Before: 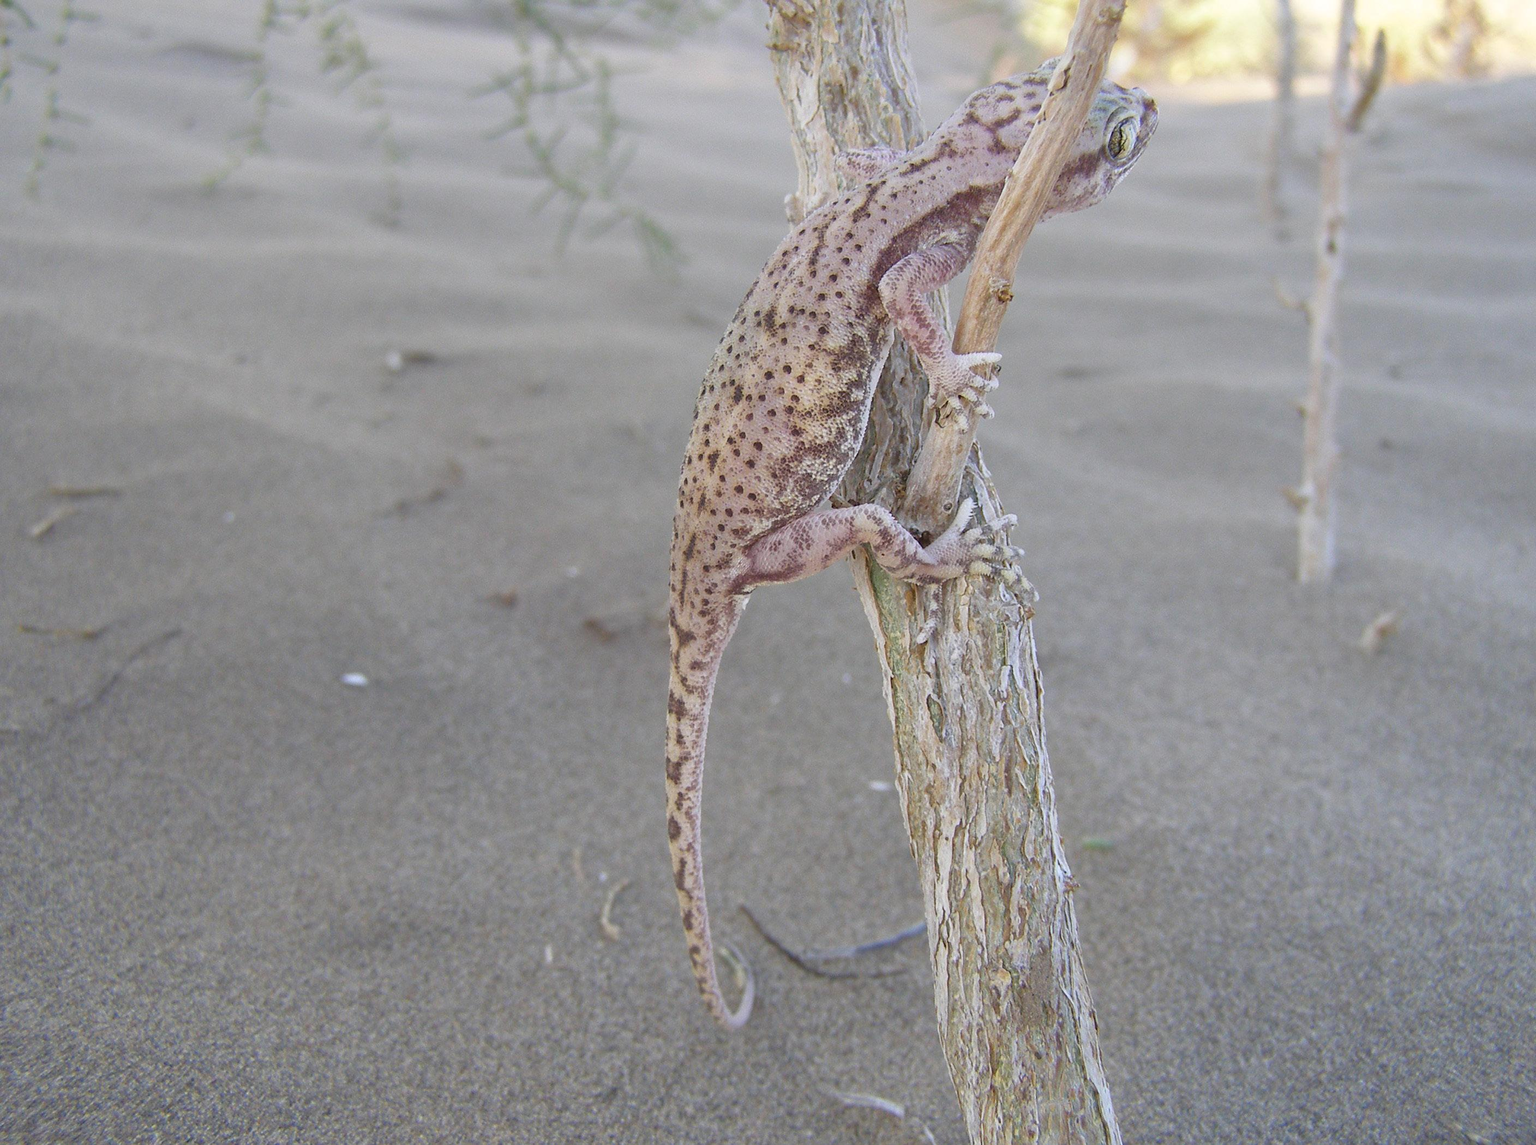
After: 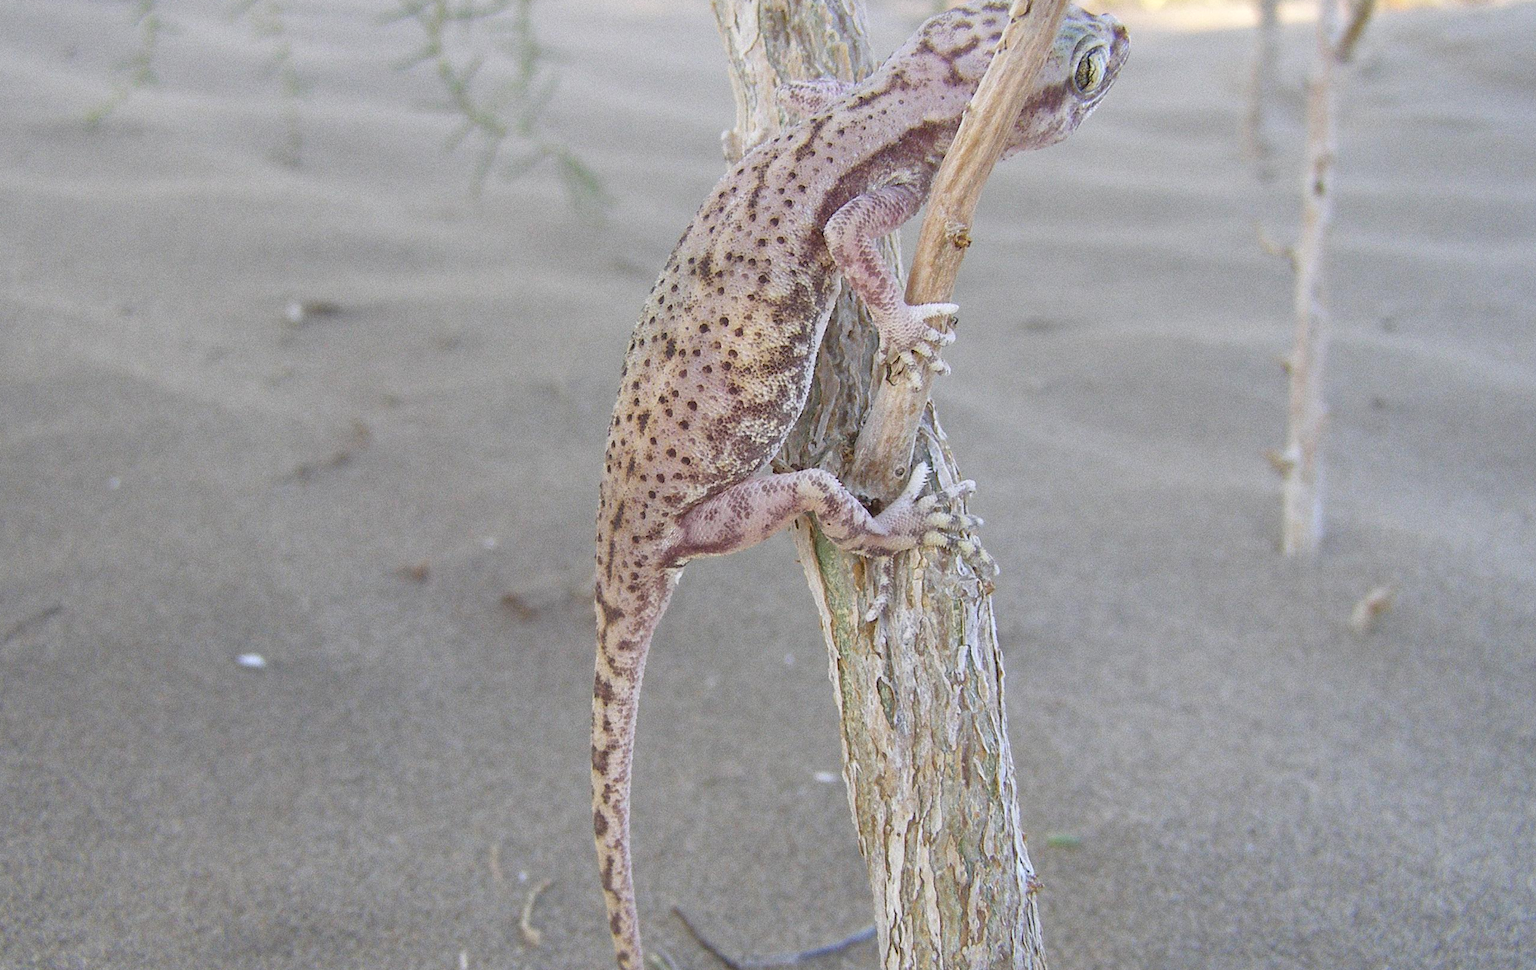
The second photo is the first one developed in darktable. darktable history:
levels: mode automatic
grain: on, module defaults
crop: left 8.155%, top 6.611%, bottom 15.385%
